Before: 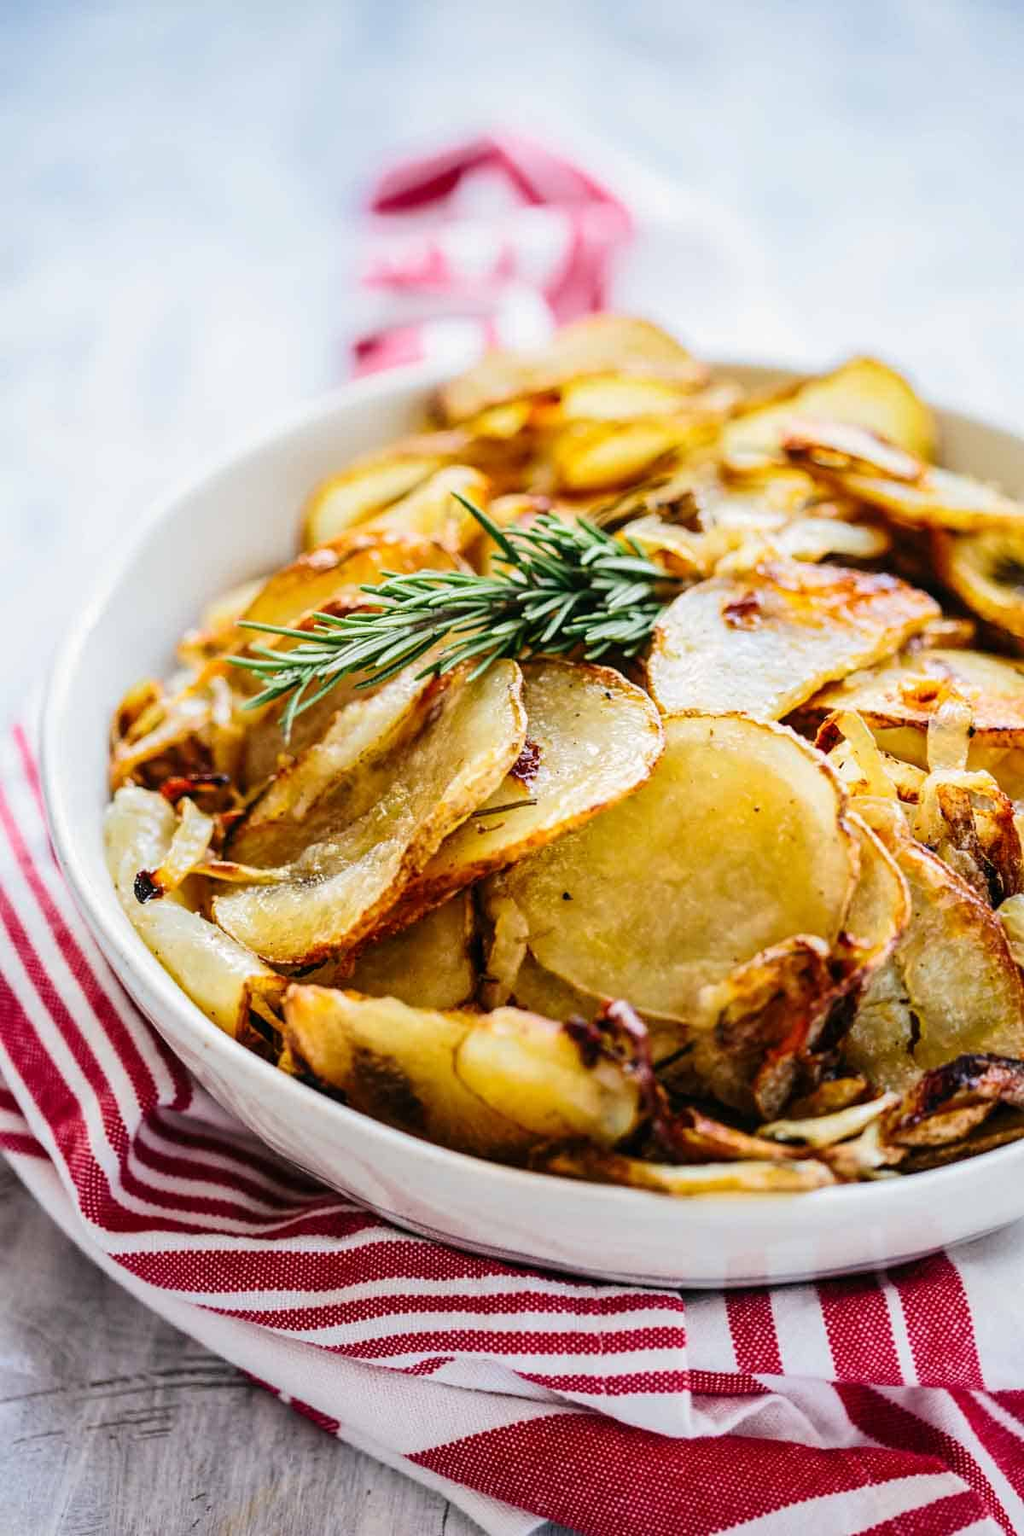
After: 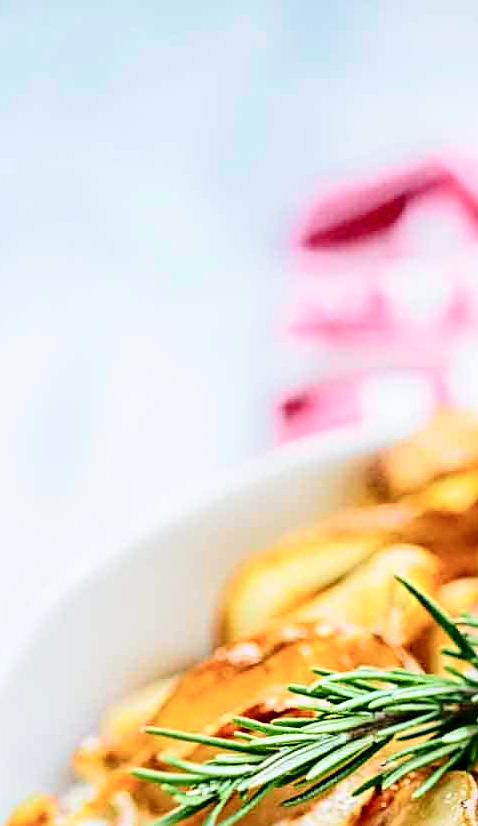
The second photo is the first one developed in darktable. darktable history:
contrast brightness saturation: saturation -0.051
sharpen: radius 4
crop and rotate: left 11.23%, top 0.074%, right 48.936%, bottom 54.029%
tone curve: curves: ch0 [(0, 0) (0.051, 0.047) (0.102, 0.099) (0.228, 0.262) (0.446, 0.527) (0.695, 0.778) (0.908, 0.946) (1, 1)]; ch1 [(0, 0) (0.339, 0.298) (0.402, 0.363) (0.453, 0.413) (0.485, 0.469) (0.494, 0.493) (0.504, 0.501) (0.525, 0.533) (0.563, 0.591) (0.597, 0.631) (1, 1)]; ch2 [(0, 0) (0.48, 0.48) (0.504, 0.5) (0.539, 0.554) (0.59, 0.628) (0.642, 0.682) (0.824, 0.815) (1, 1)], color space Lab, independent channels, preserve colors none
